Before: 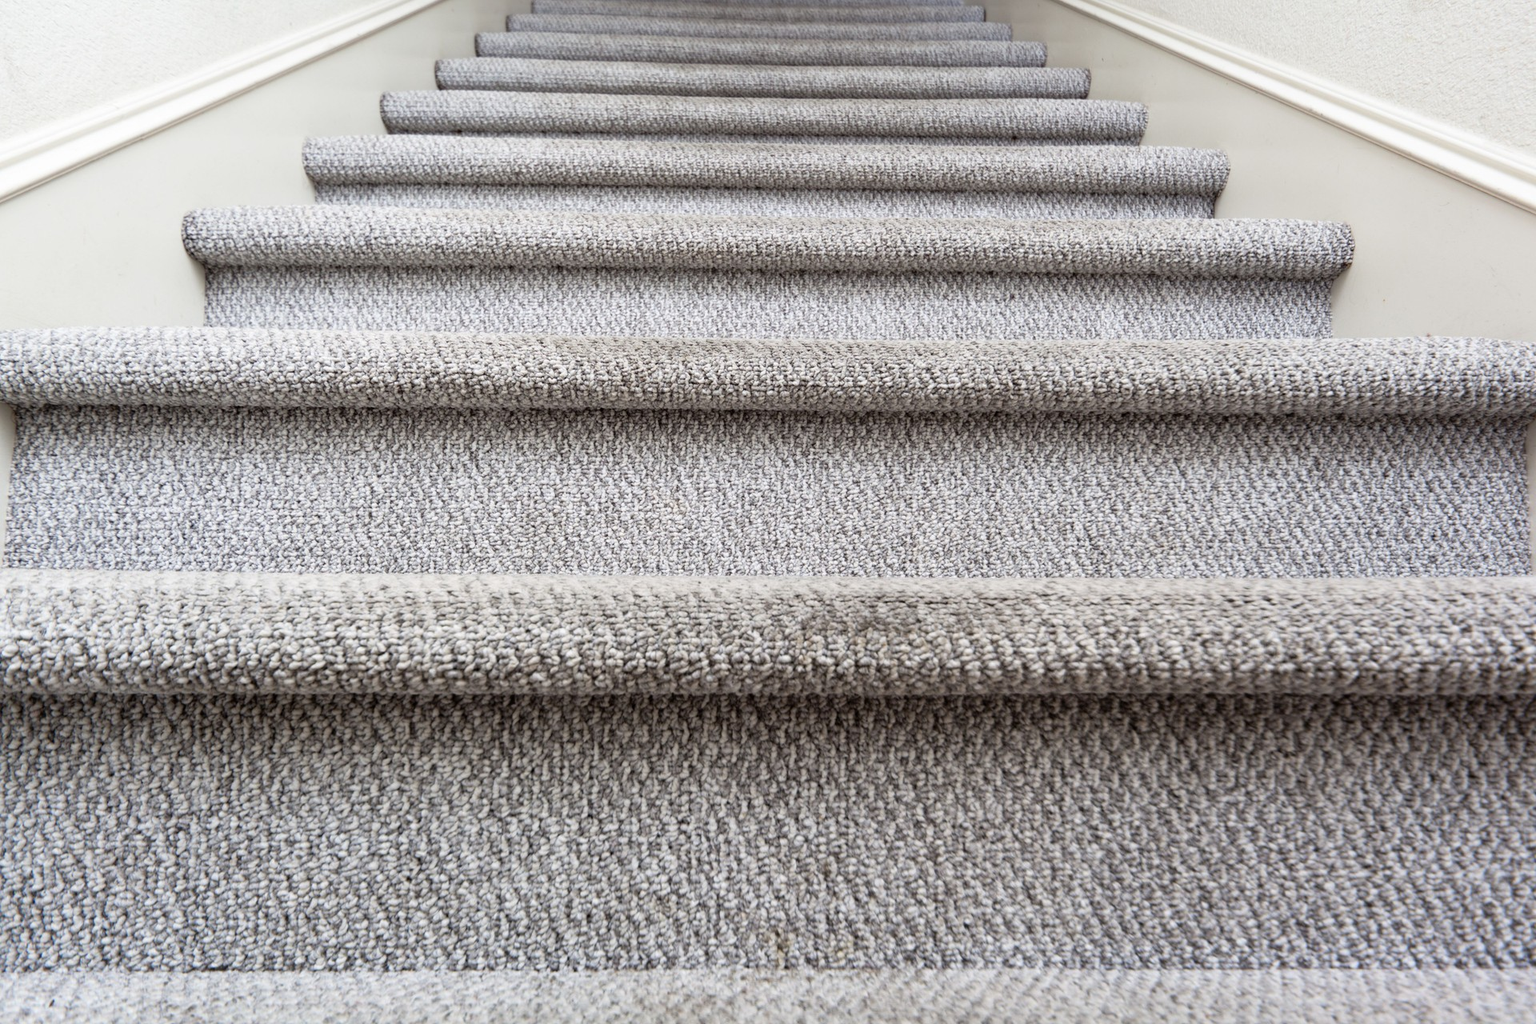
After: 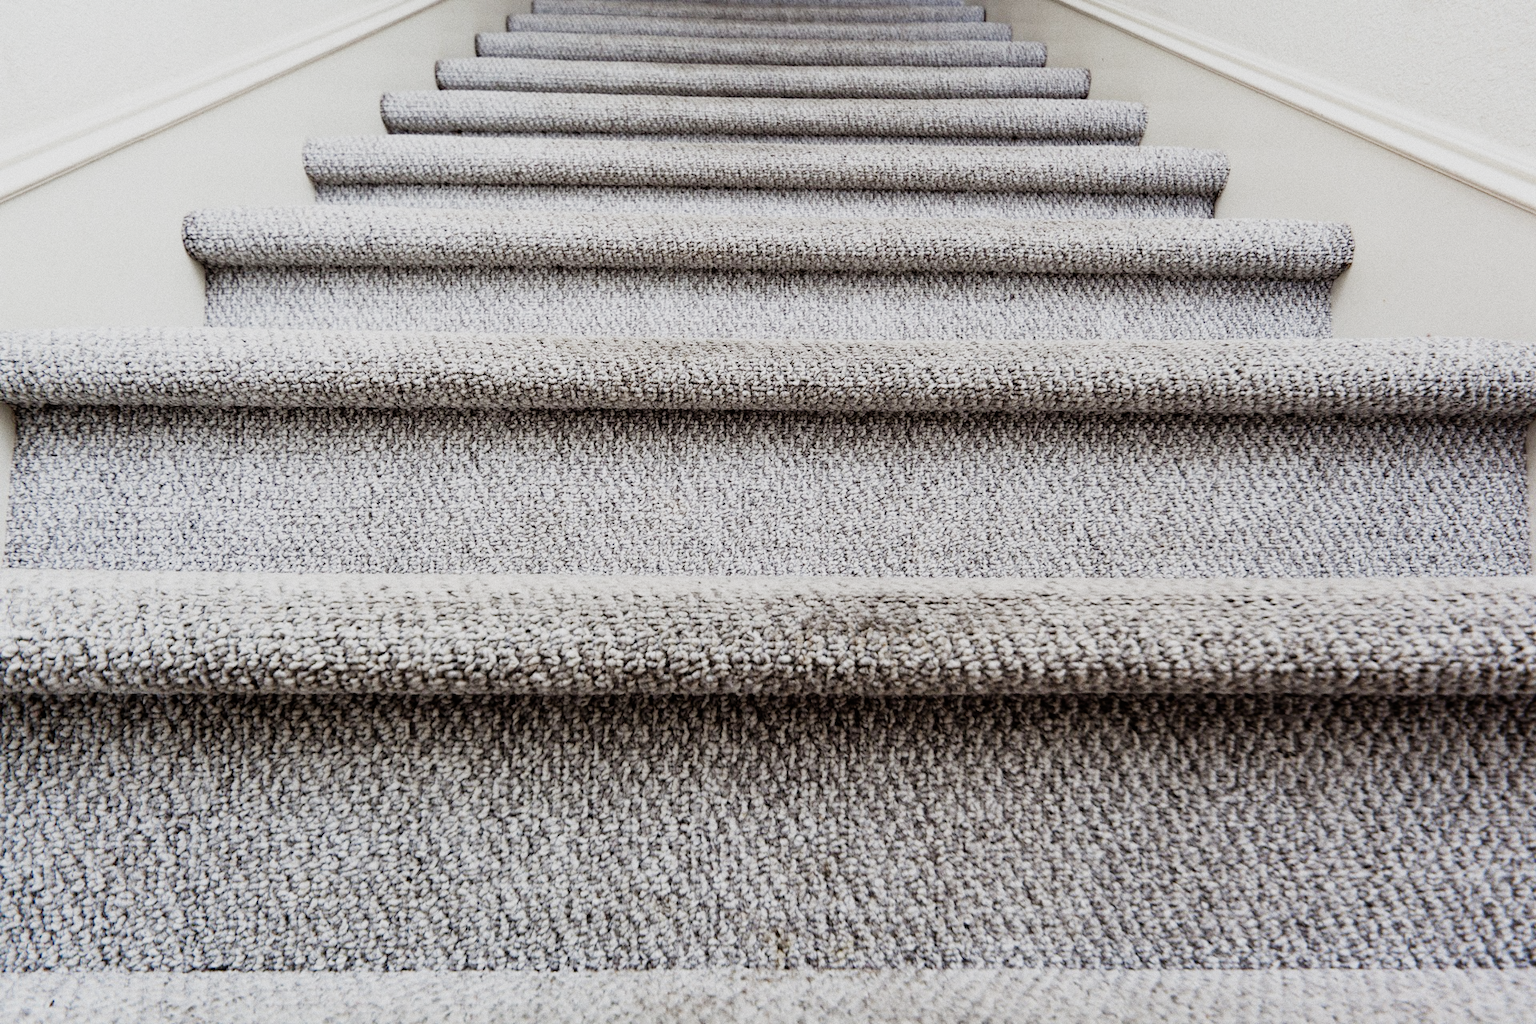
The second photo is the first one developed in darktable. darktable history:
sigmoid: contrast 1.7, skew -0.2, preserve hue 0%, red attenuation 0.1, red rotation 0.035, green attenuation 0.1, green rotation -0.017, blue attenuation 0.15, blue rotation -0.052, base primaries Rec2020
grain: coarseness 0.09 ISO
